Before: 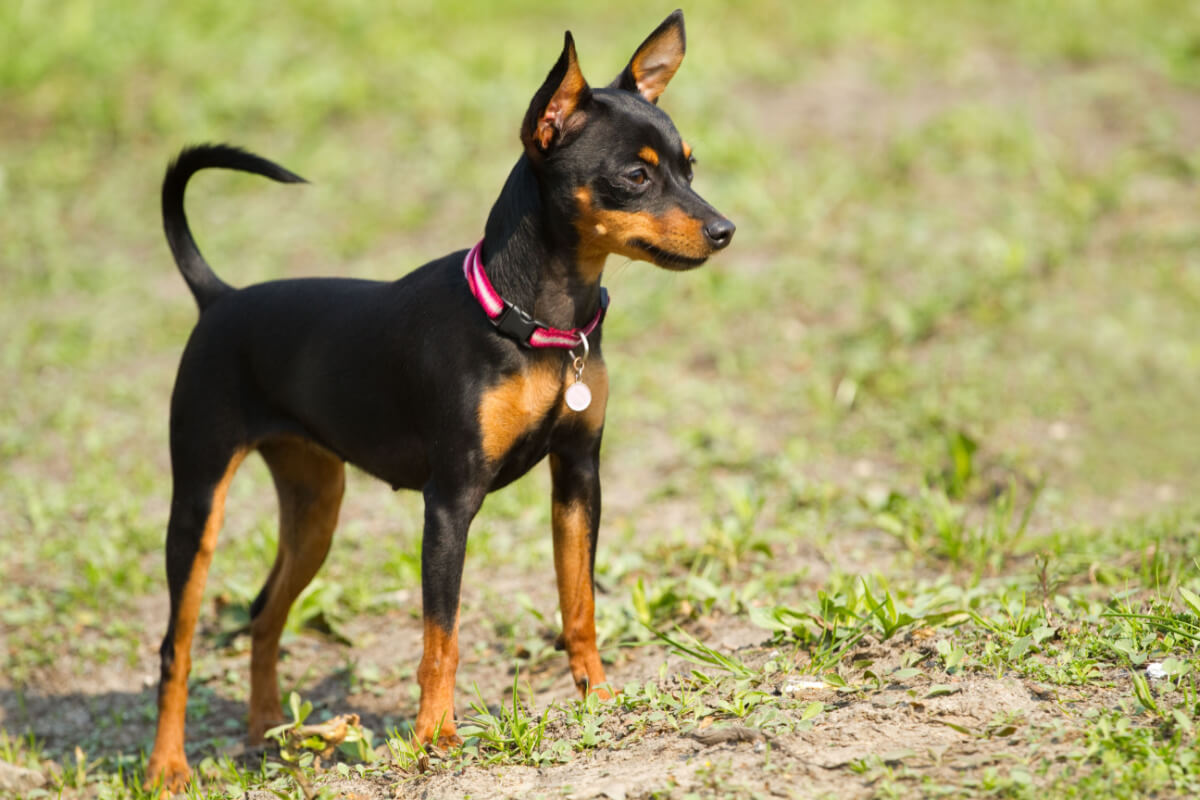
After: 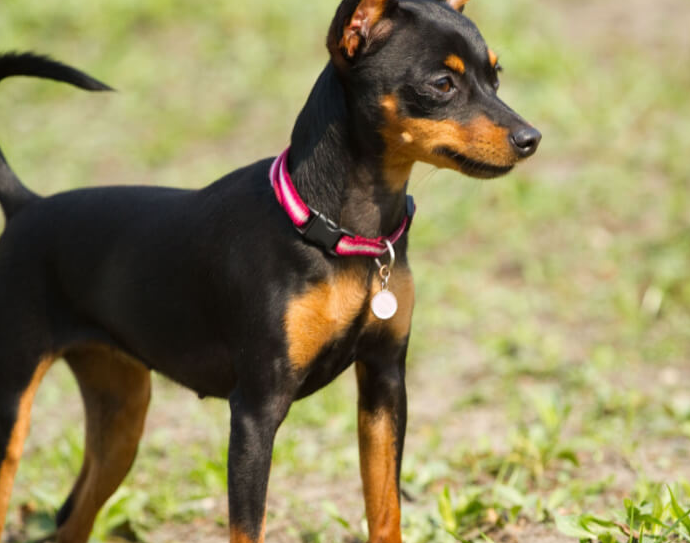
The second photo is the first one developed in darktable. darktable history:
crop: left 16.206%, top 11.513%, right 26.233%, bottom 20.514%
